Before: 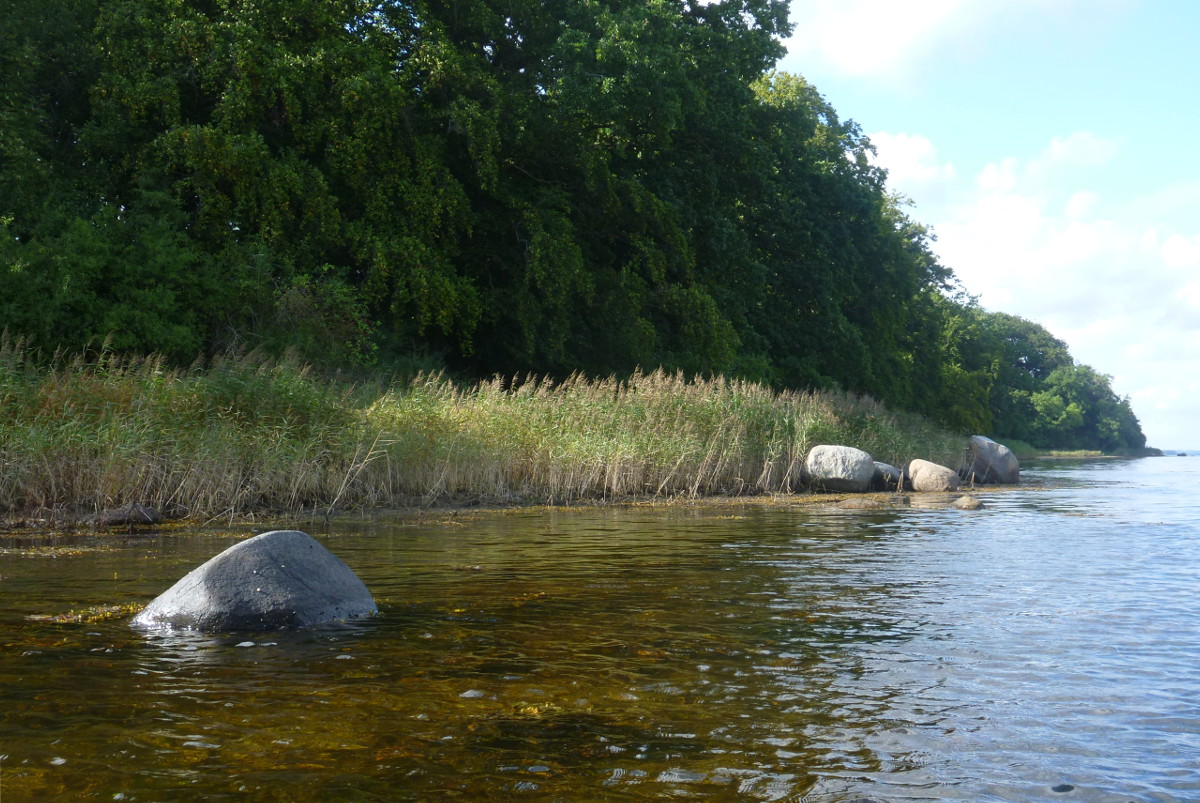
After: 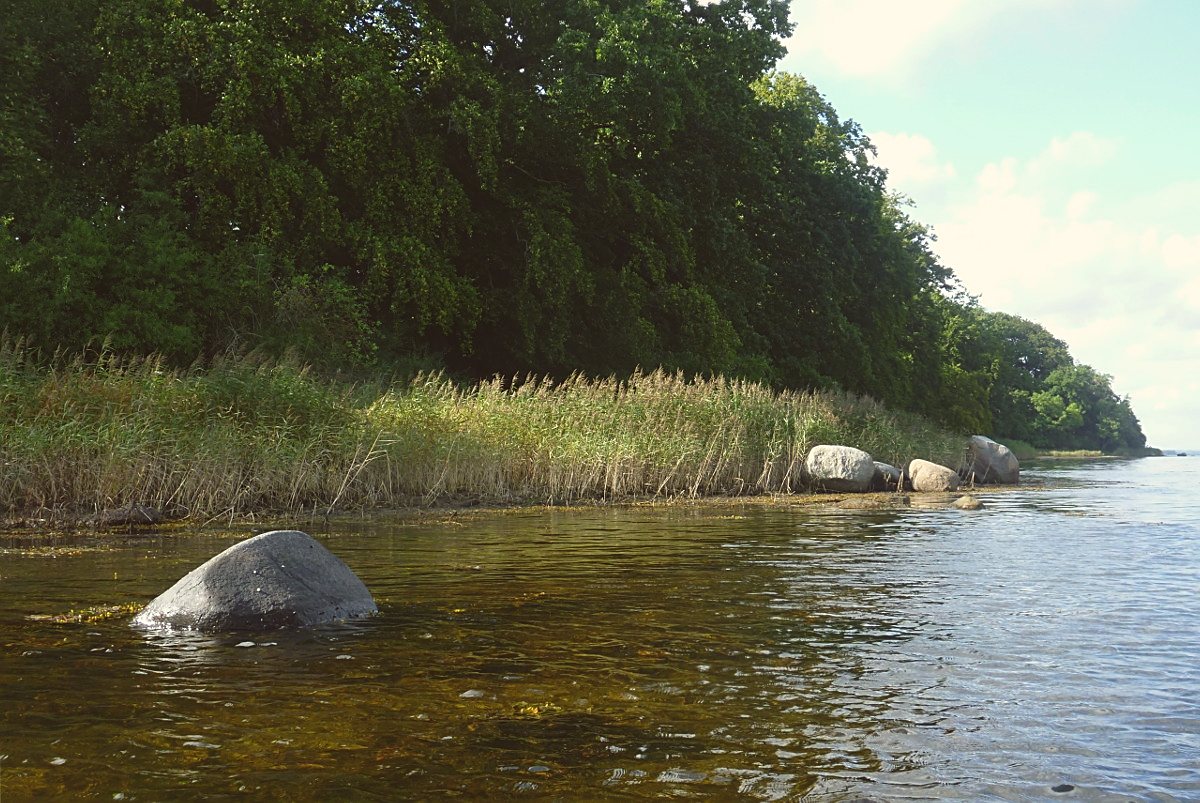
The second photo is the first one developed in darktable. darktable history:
exposure: black level correction -0.005, exposure 0.054 EV, compensate highlight preservation false
color balance: lift [1.005, 1.002, 0.998, 0.998], gamma [1, 1.021, 1.02, 0.979], gain [0.923, 1.066, 1.056, 0.934]
sharpen: amount 0.6
